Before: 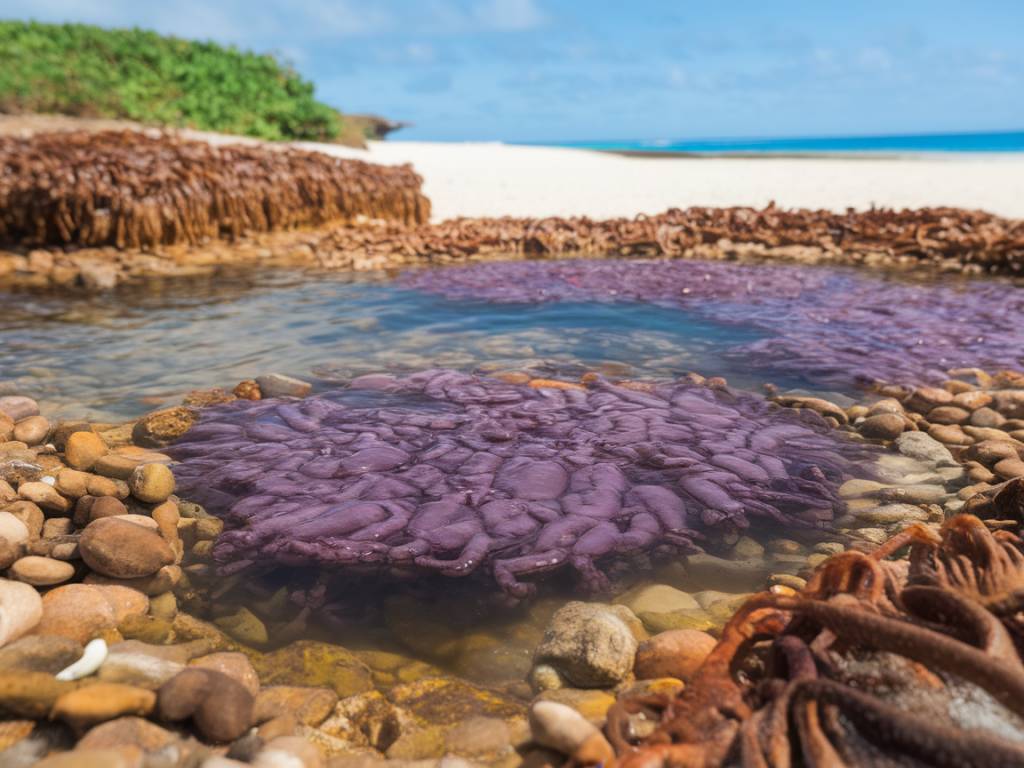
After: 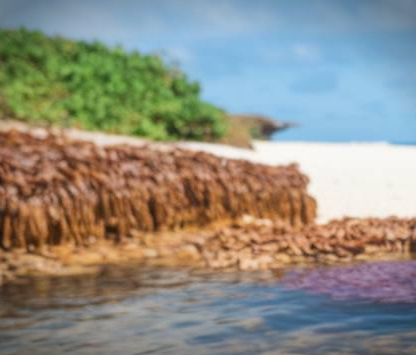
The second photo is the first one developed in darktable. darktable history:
crop and rotate: left 11.214%, top 0.051%, right 48.126%, bottom 53.624%
vignetting: fall-off start 100.71%, brightness -0.644, saturation -0.008, width/height ratio 1.325
